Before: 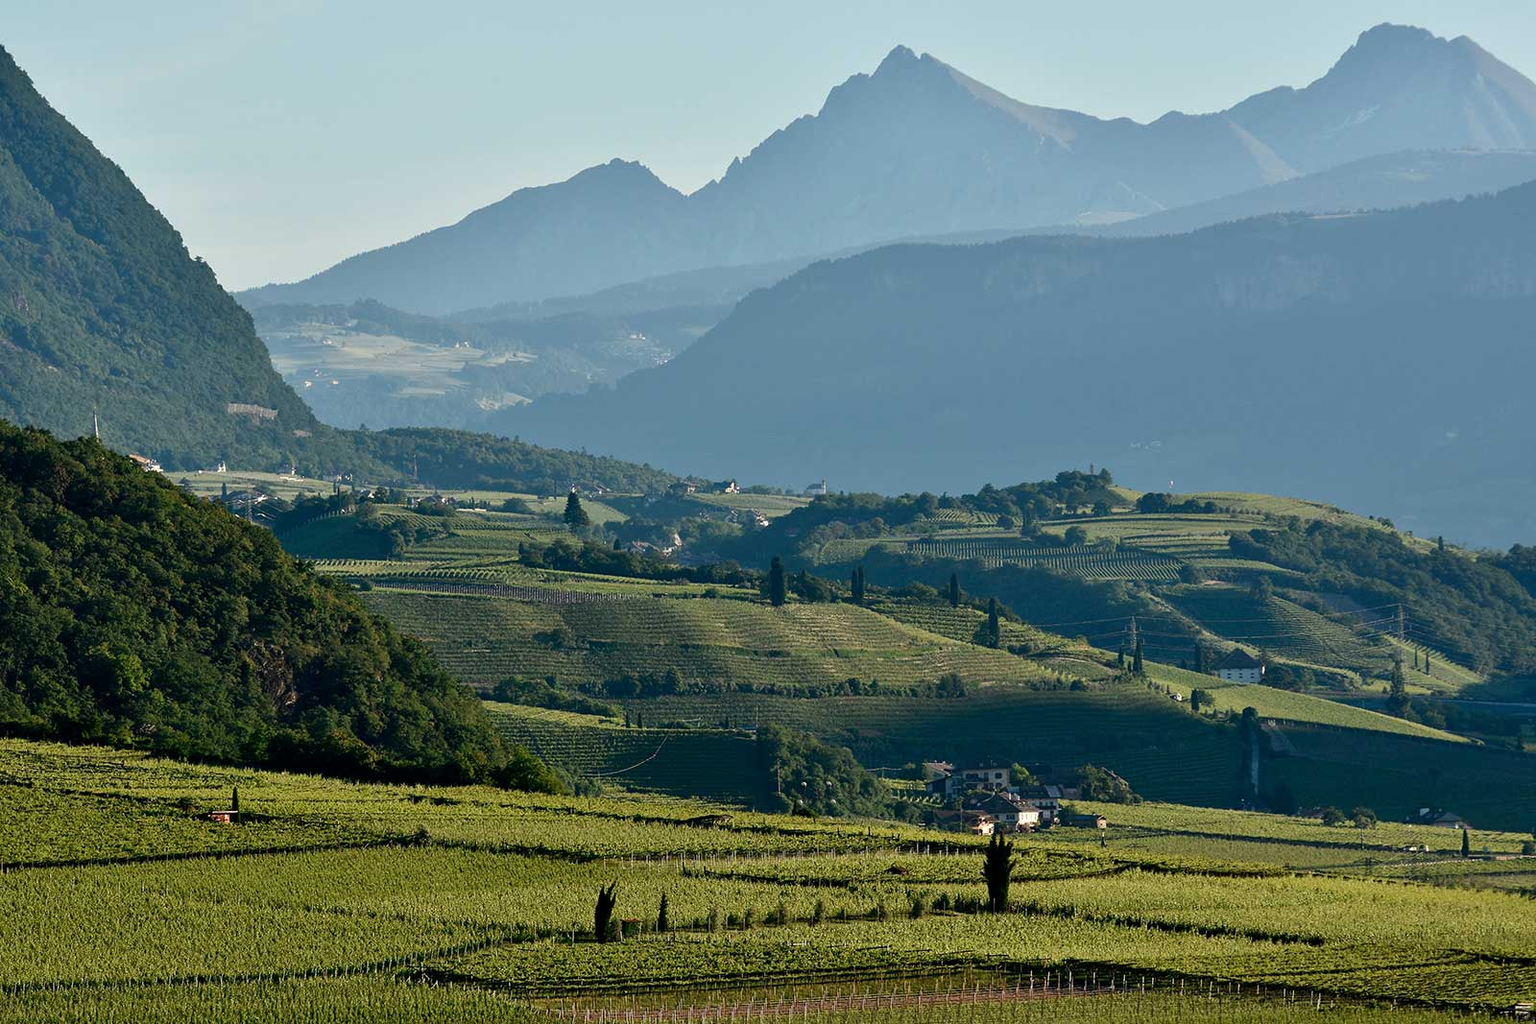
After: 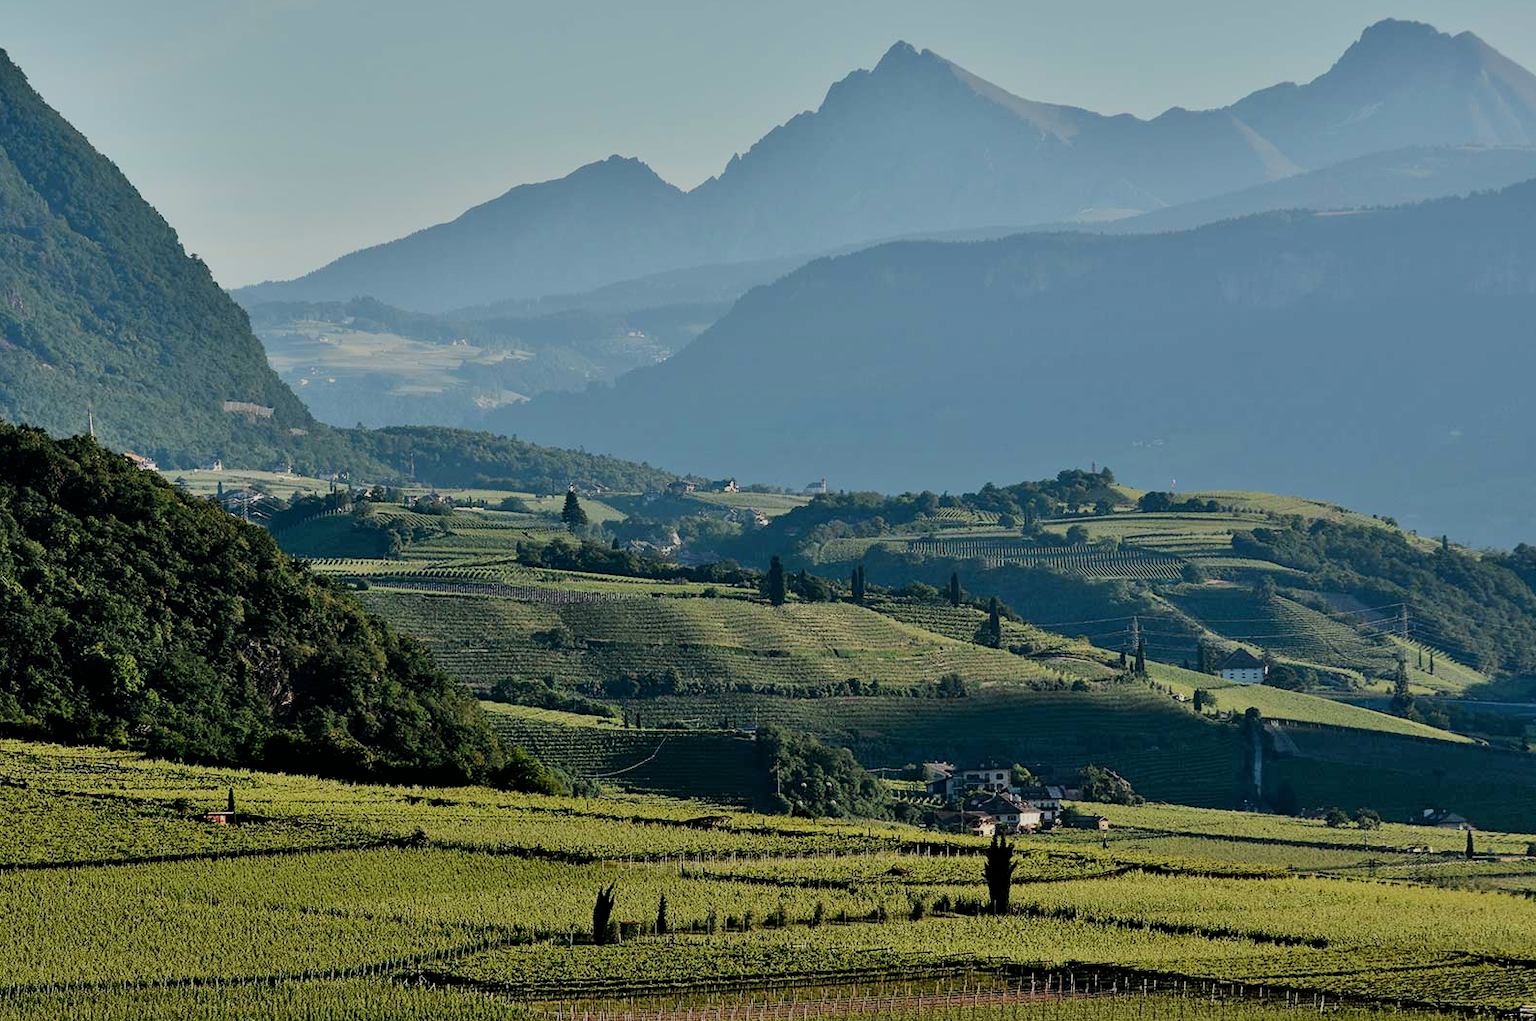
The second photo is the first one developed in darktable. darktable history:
filmic rgb: black relative exposure -7.15 EV, white relative exposure 5.36 EV, hardness 3.02, color science v6 (2022)
exposure: compensate highlight preservation false
shadows and highlights: shadows 40, highlights -54, highlights color adjustment 46%, low approximation 0.01, soften with gaussian
crop: left 0.434%, top 0.485%, right 0.244%, bottom 0.386%
color balance rgb: on, module defaults
